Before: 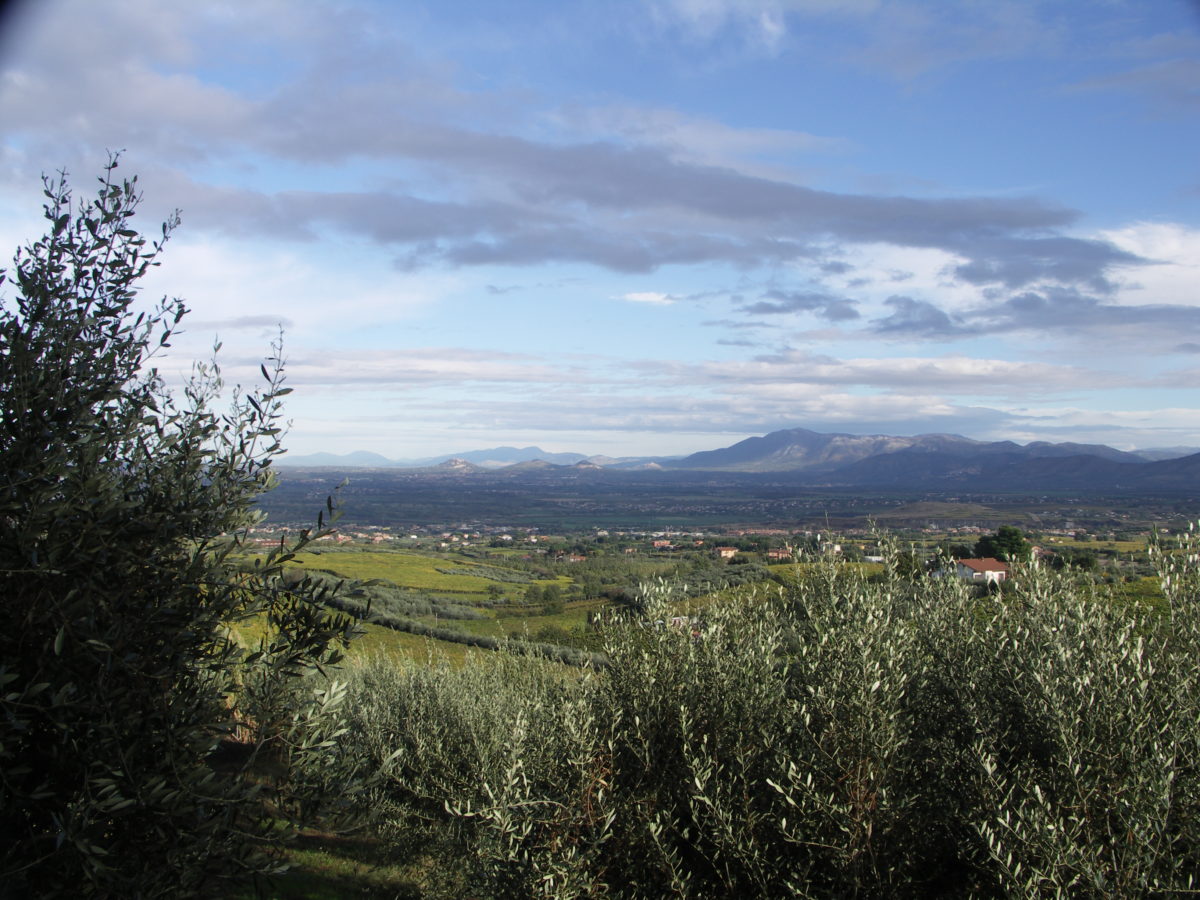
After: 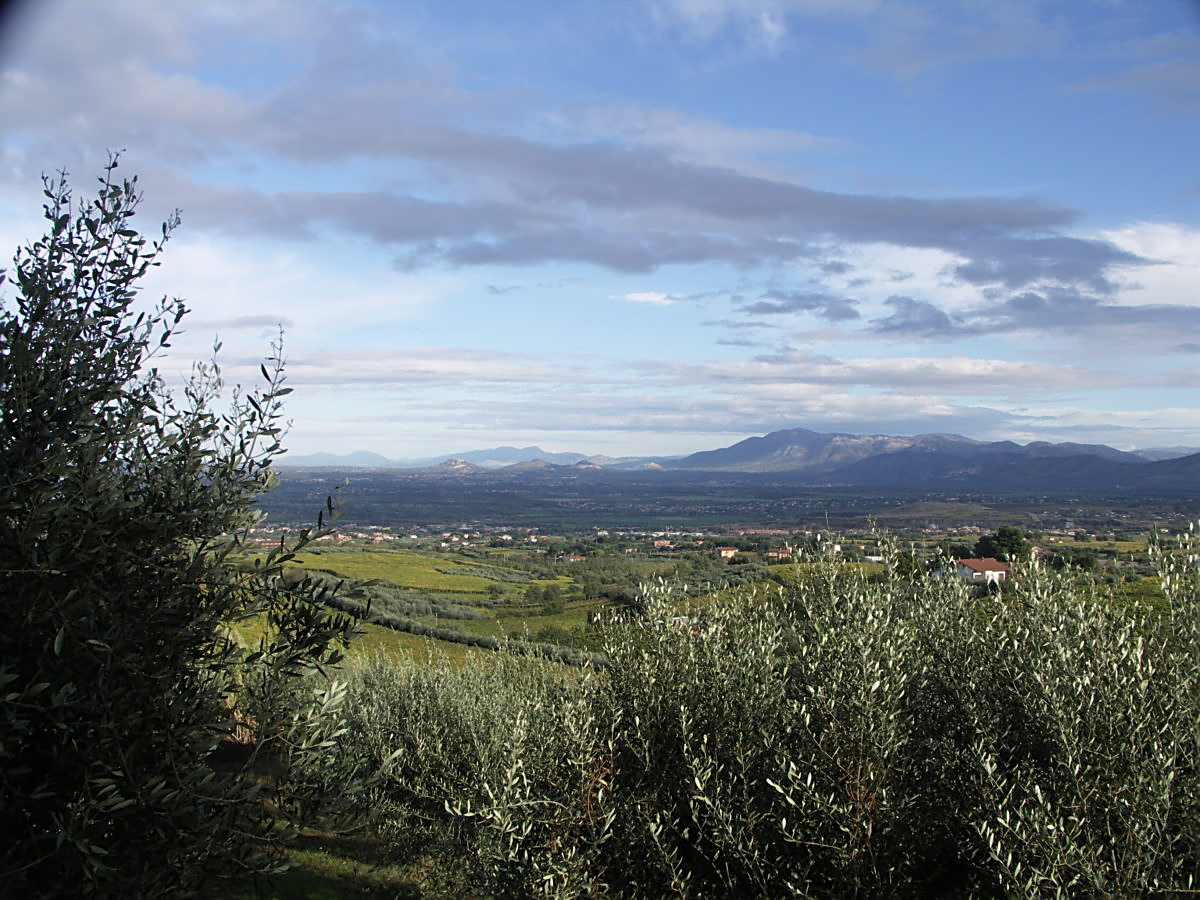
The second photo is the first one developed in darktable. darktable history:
rotate and perspective: automatic cropping original format, crop left 0, crop top 0
sharpen: on, module defaults
